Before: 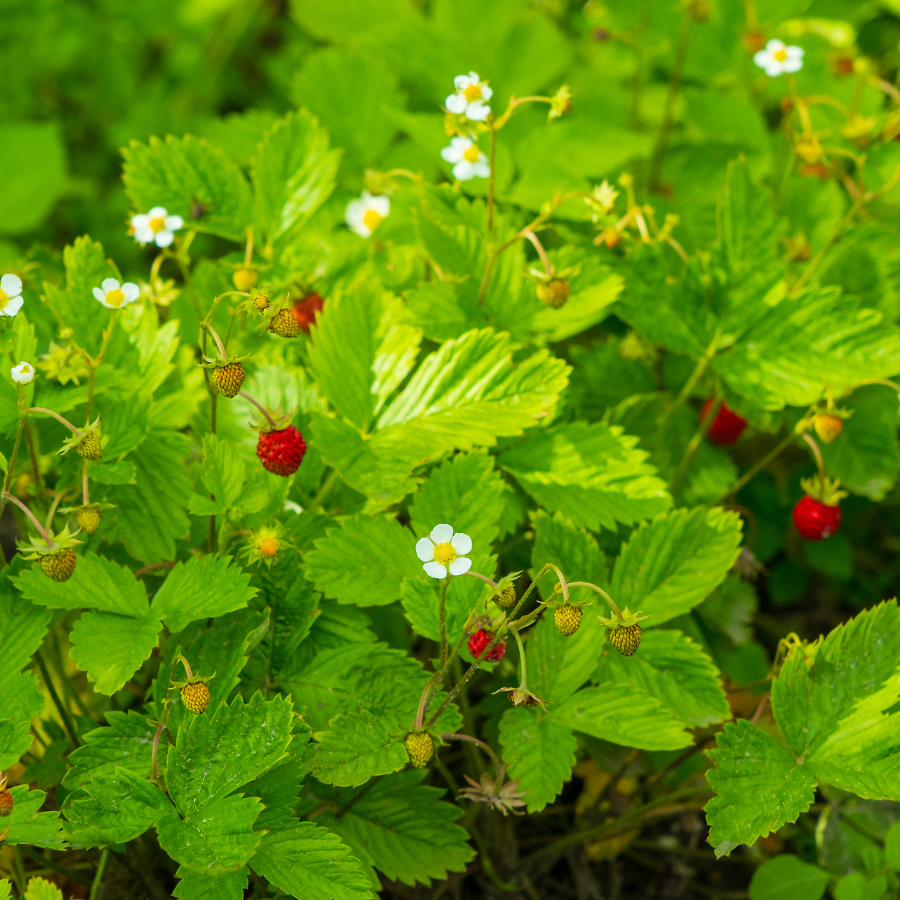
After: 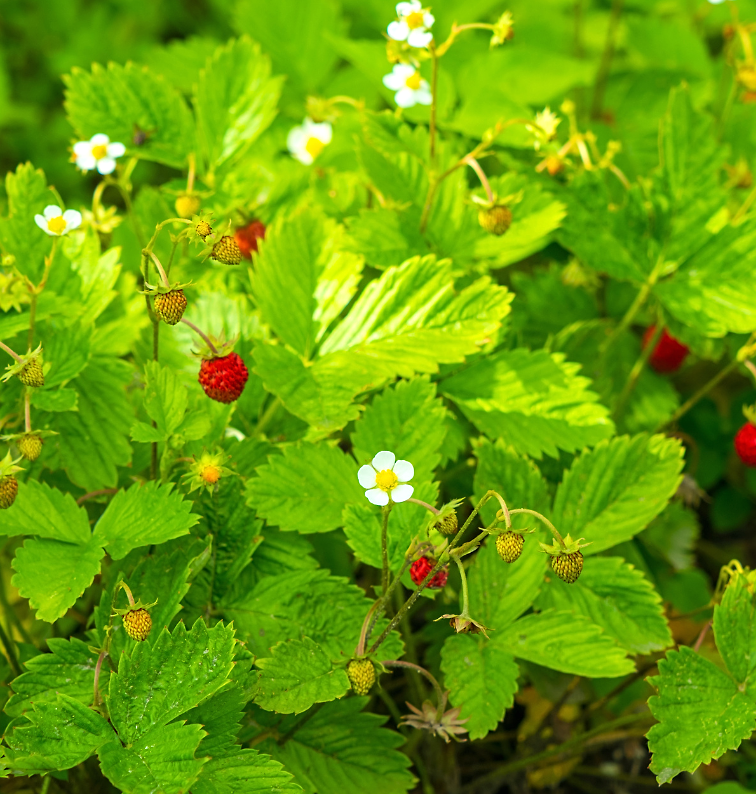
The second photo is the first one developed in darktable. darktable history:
exposure: black level correction 0, exposure 0.3 EV, compensate highlight preservation false
sharpen: amount 0.2
crop: left 6.446%, top 8.188%, right 9.538%, bottom 3.548%
